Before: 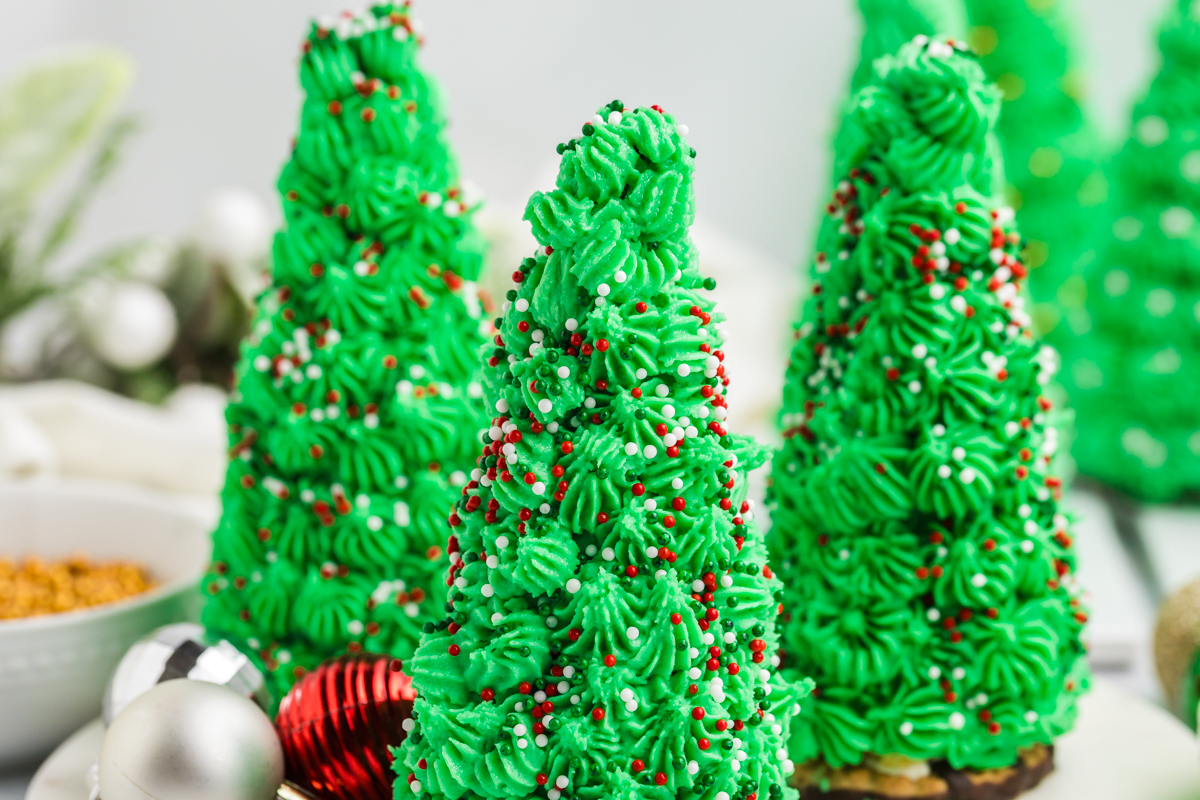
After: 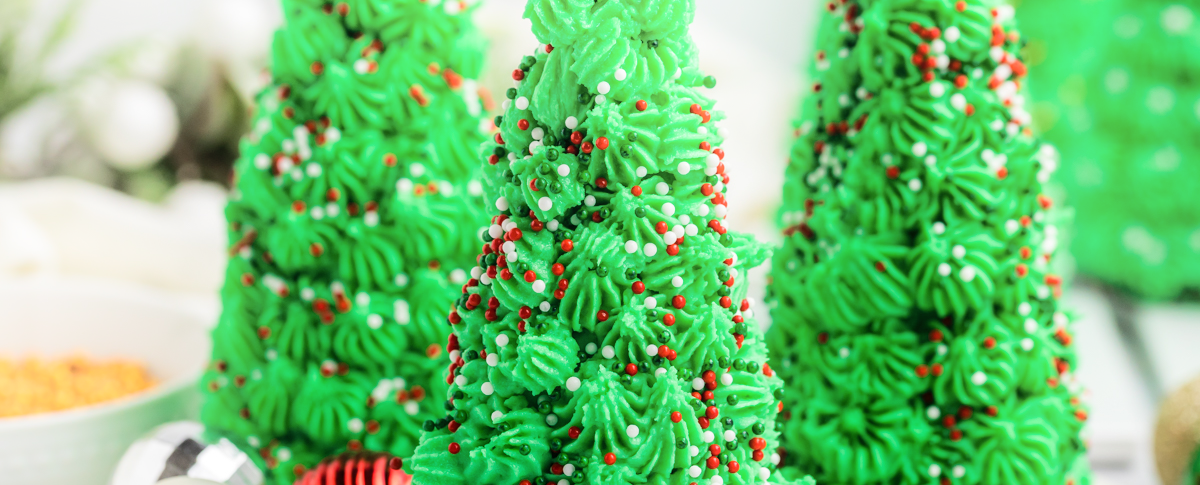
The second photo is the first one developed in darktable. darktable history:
crop and rotate: top 25.357%, bottom 13.942%
shadows and highlights: shadows -90, highlights 90, soften with gaussian
white balance: emerald 1
